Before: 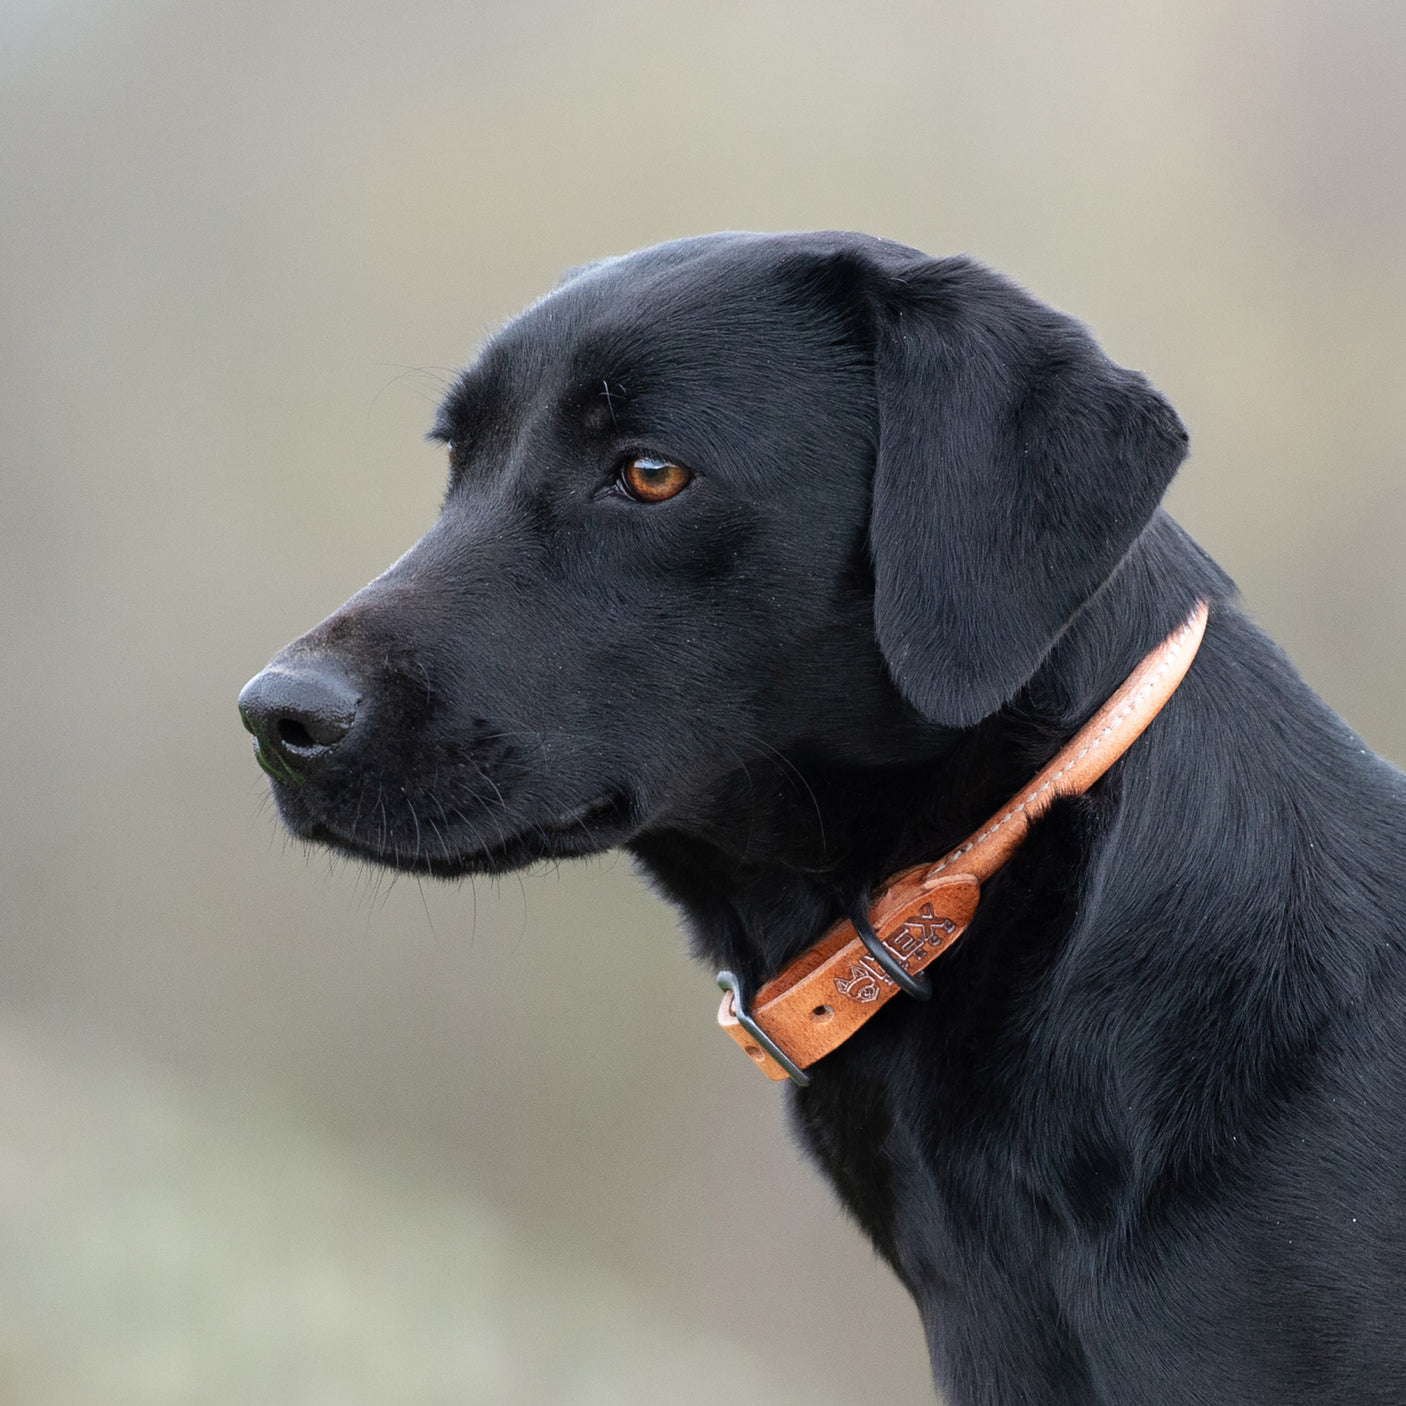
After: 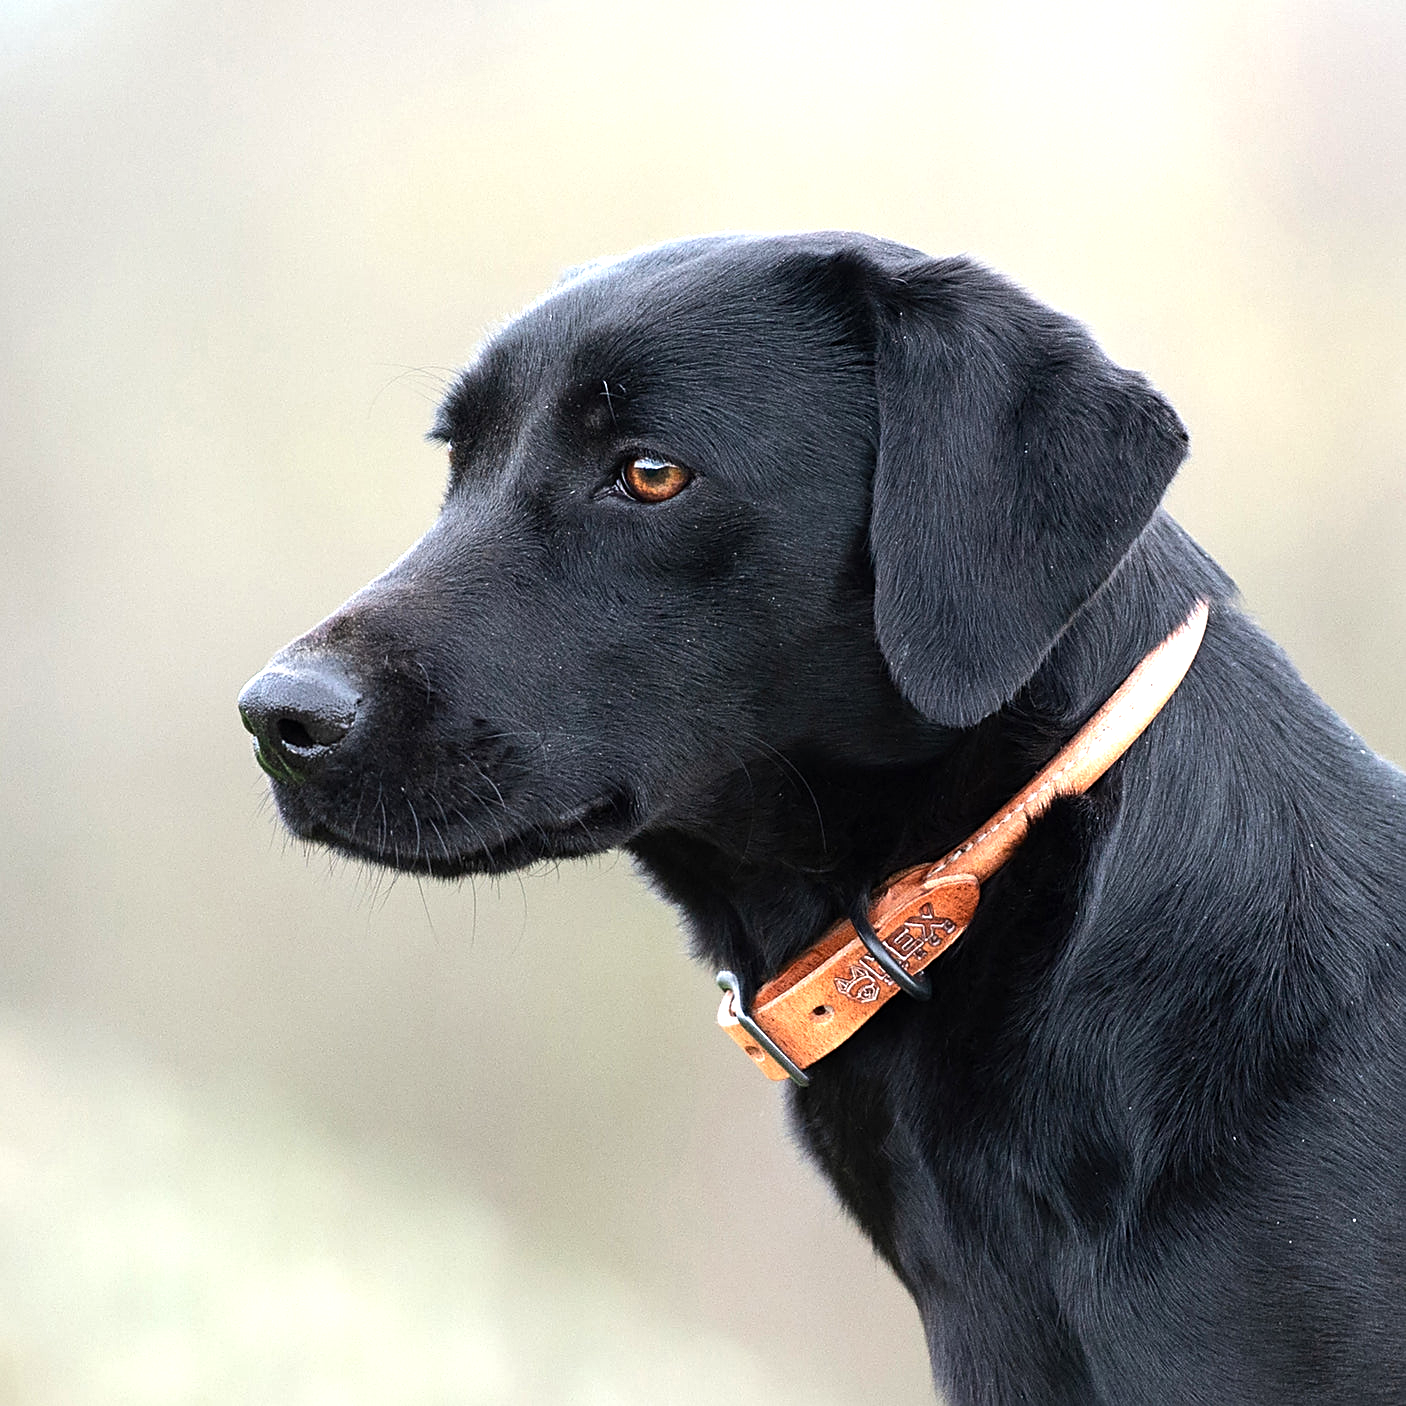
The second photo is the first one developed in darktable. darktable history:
sharpen: on, module defaults
exposure: exposure 0.559 EV, compensate highlight preservation false
tone equalizer: -8 EV -0.417 EV, -7 EV -0.389 EV, -6 EV -0.333 EV, -5 EV -0.222 EV, -3 EV 0.222 EV, -2 EV 0.333 EV, -1 EV 0.389 EV, +0 EV 0.417 EV, edges refinement/feathering 500, mask exposure compensation -1.57 EV, preserve details no
